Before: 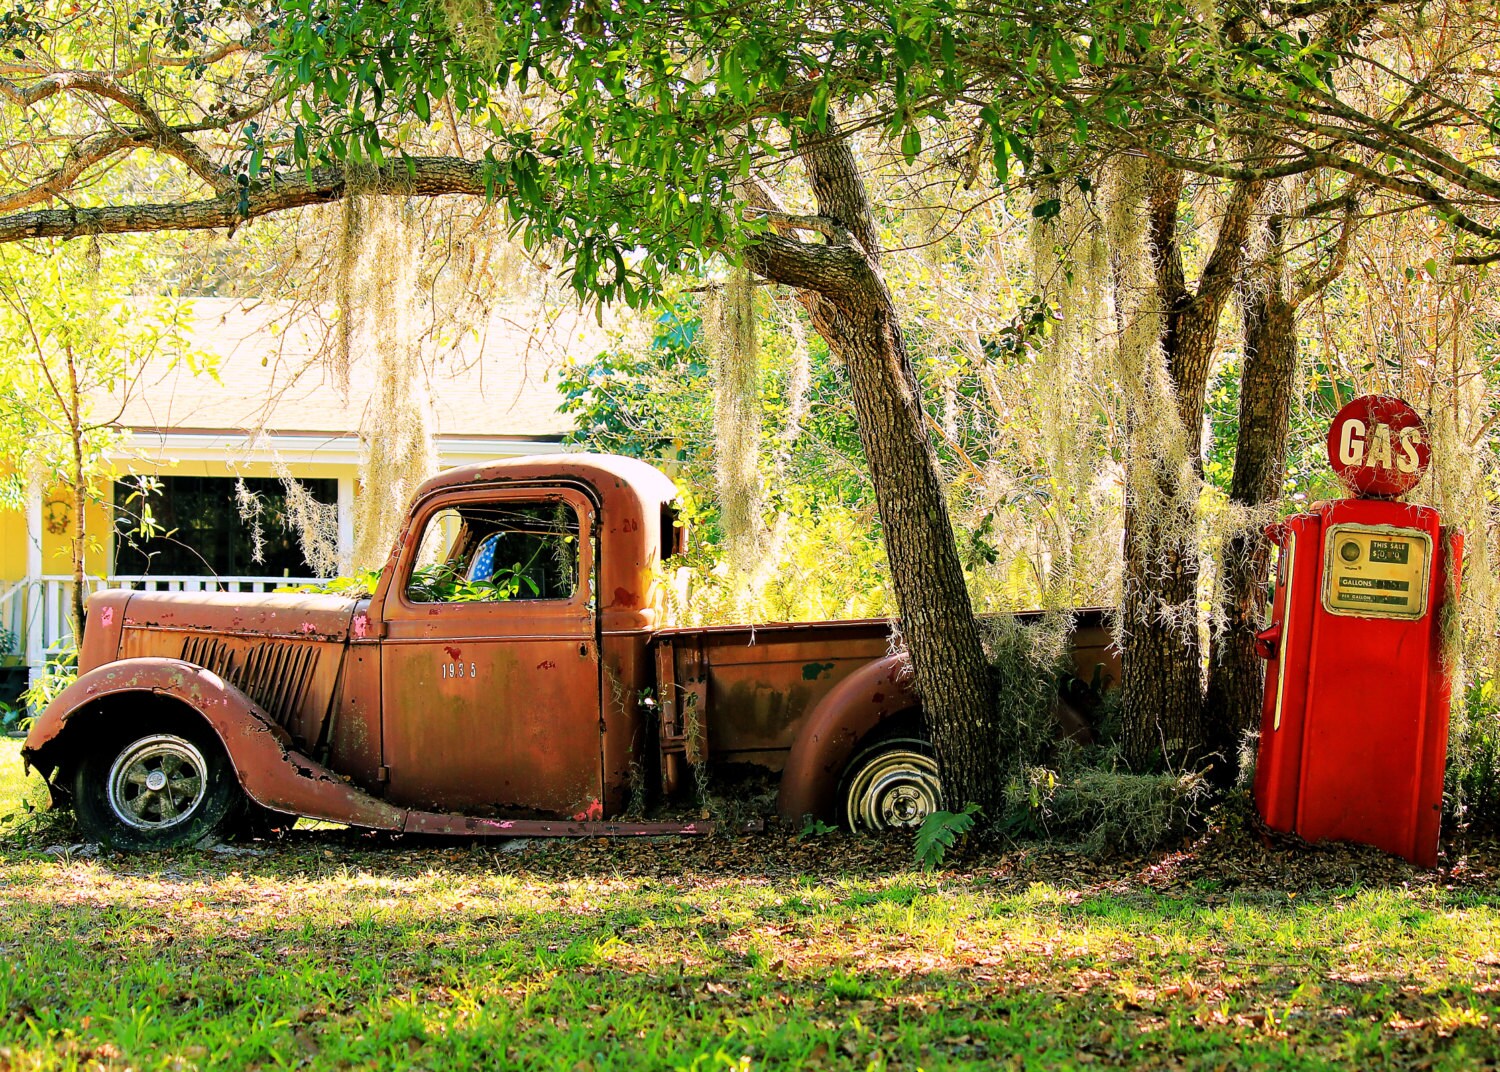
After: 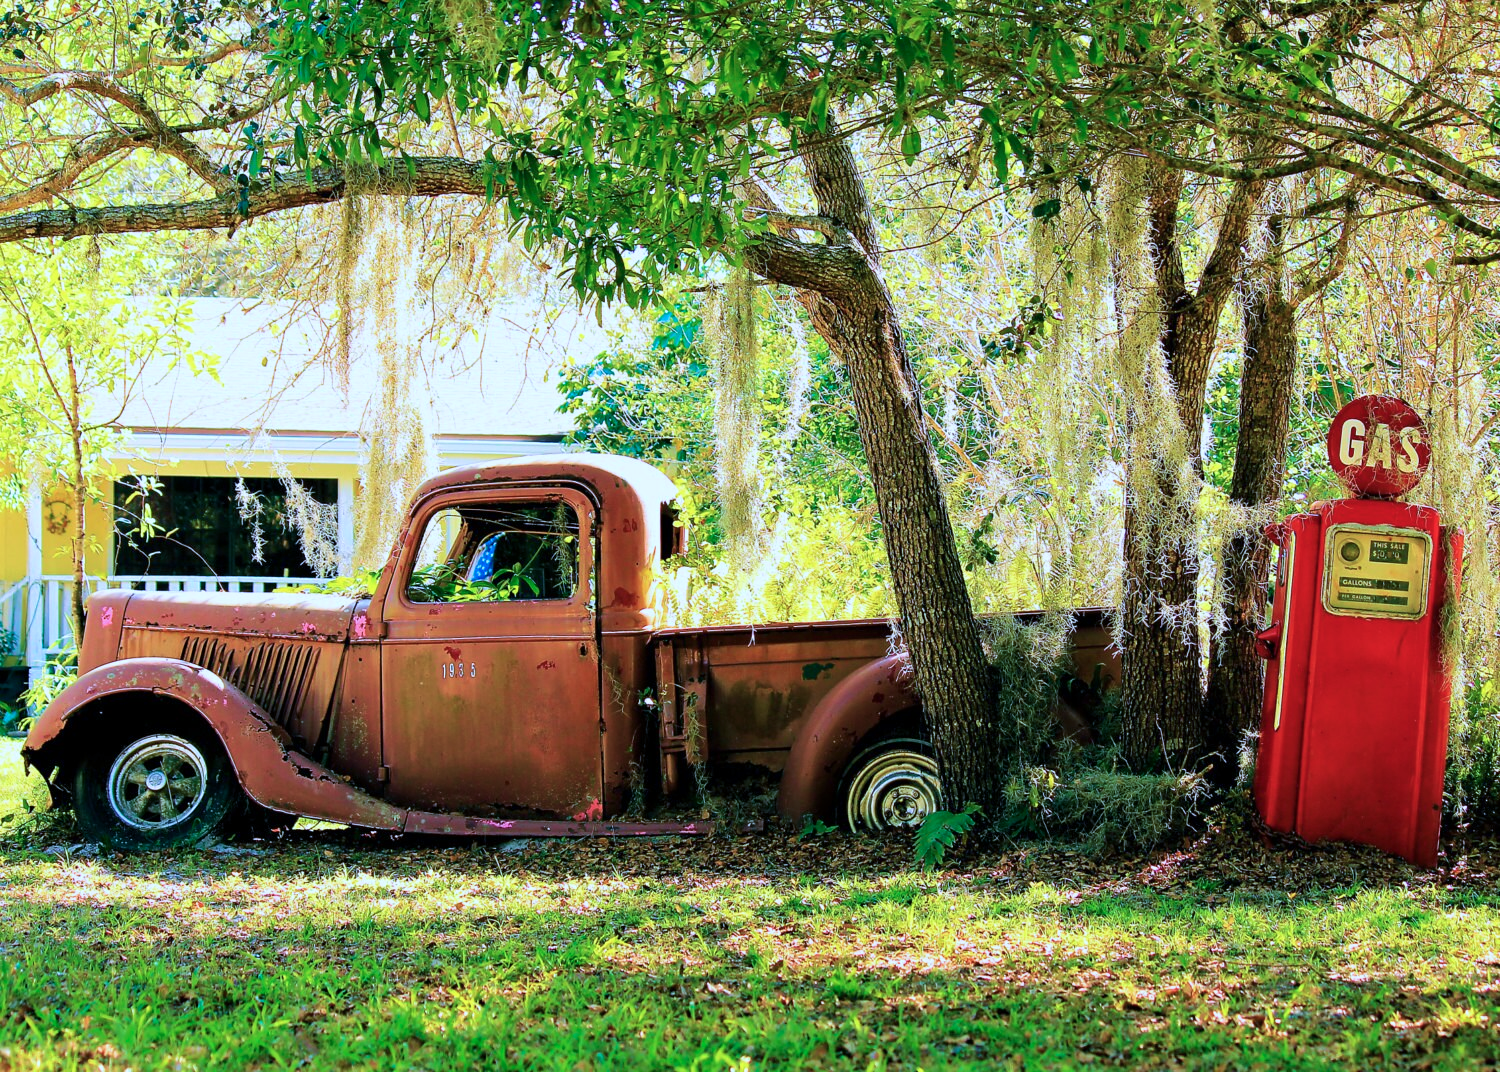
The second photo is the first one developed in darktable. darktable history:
color calibration: output R [1.003, 0.027, -0.041, 0], output G [-0.018, 1.043, -0.038, 0], output B [0.071, -0.086, 1.017, 0], illuminant custom, x 0.389, y 0.387, temperature 3846.24 K
velvia: strength 36.62%
